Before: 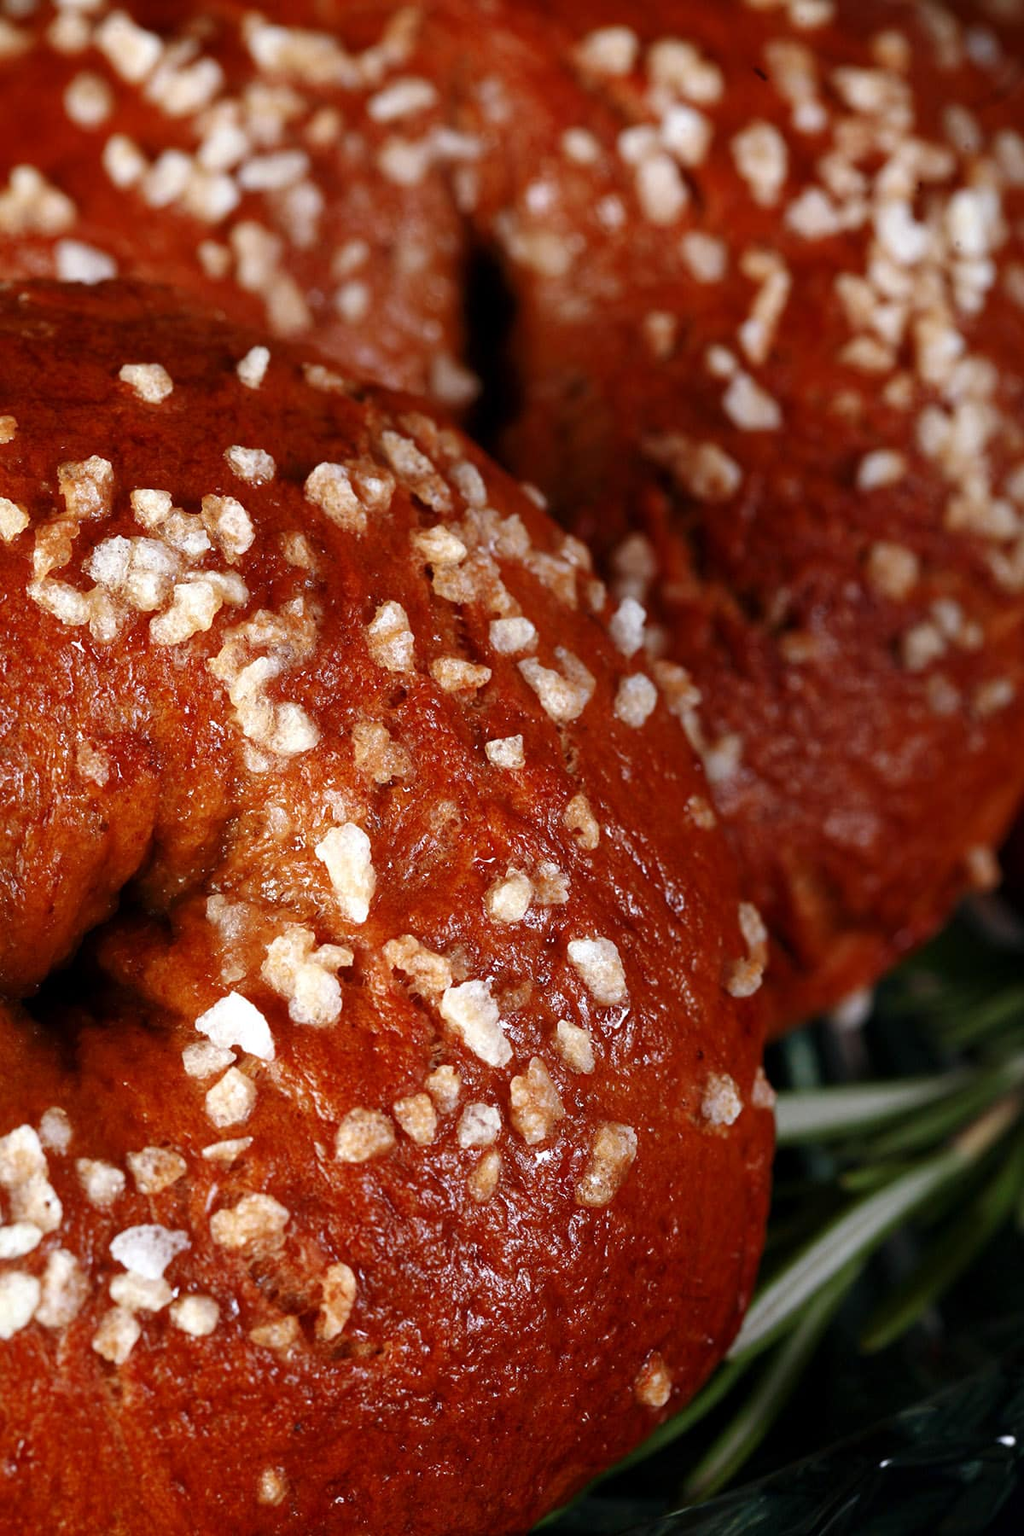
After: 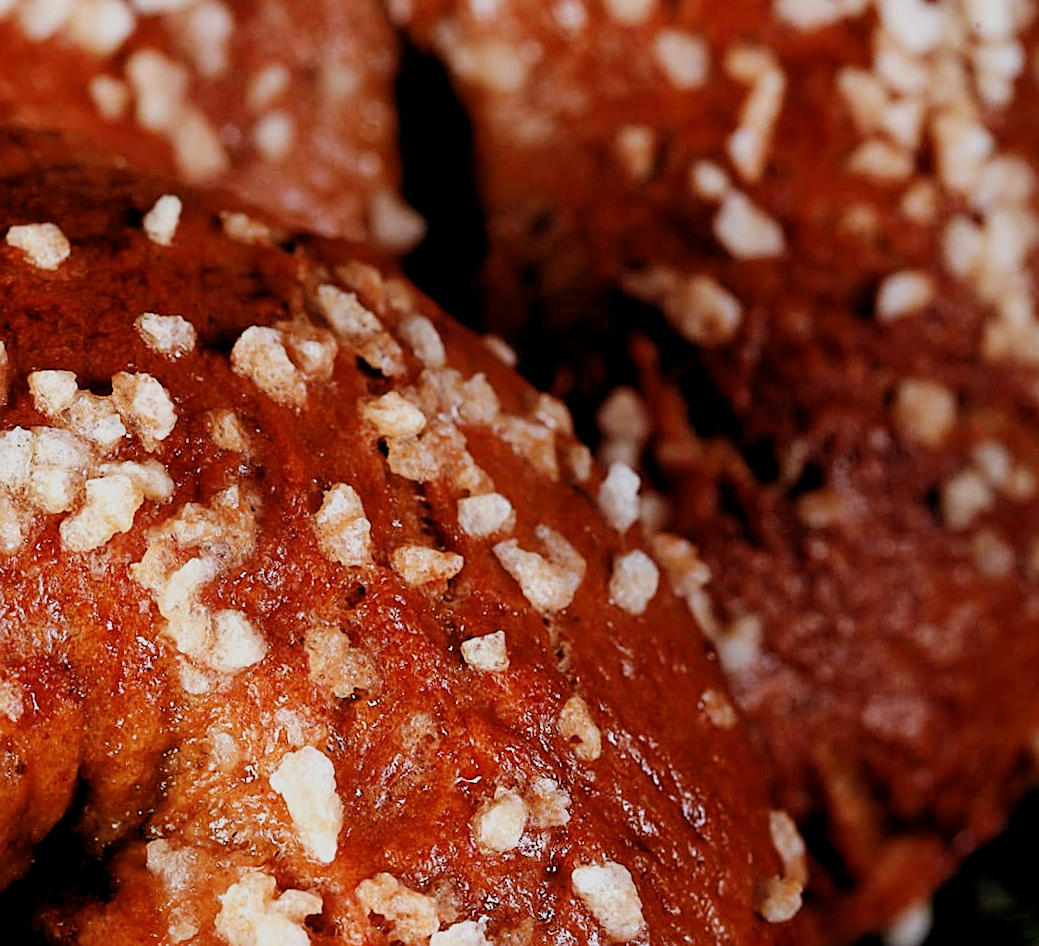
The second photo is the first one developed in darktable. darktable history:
rgb levels: levels [[0.01, 0.419, 0.839], [0, 0.5, 1], [0, 0.5, 1]]
sharpen: on, module defaults
filmic rgb: black relative exposure -7.65 EV, white relative exposure 4.56 EV, hardness 3.61, contrast 1.05
rotate and perspective: rotation -3.52°, crop left 0.036, crop right 0.964, crop top 0.081, crop bottom 0.919
crop and rotate: left 9.345%, top 7.22%, right 4.982%, bottom 32.331%
